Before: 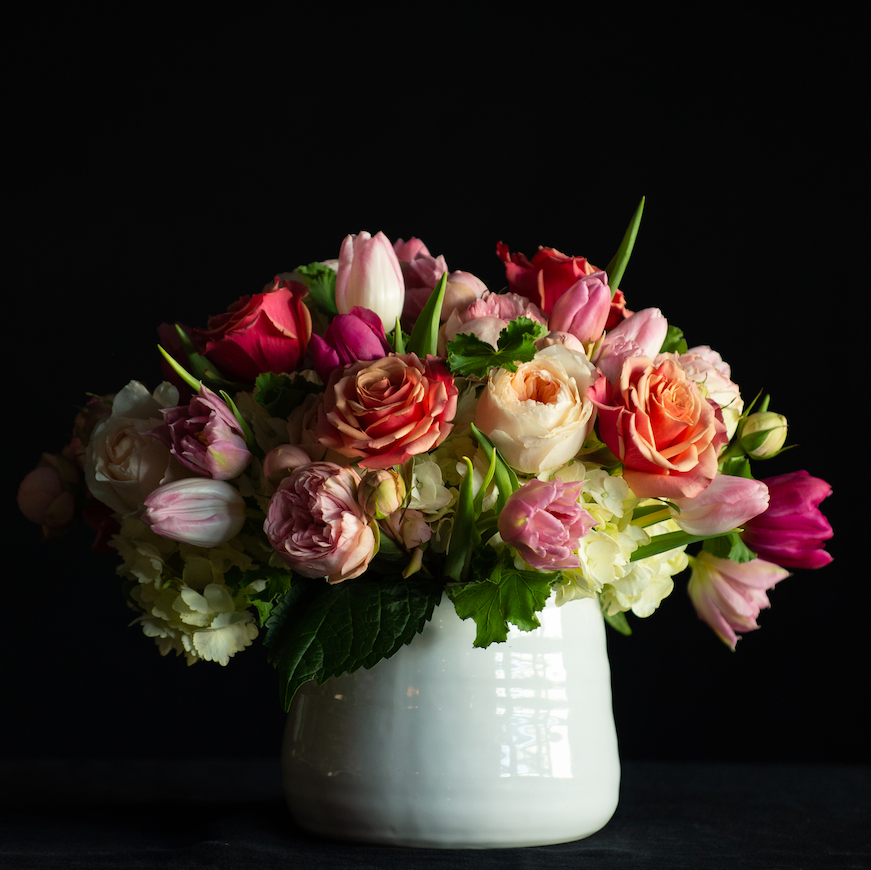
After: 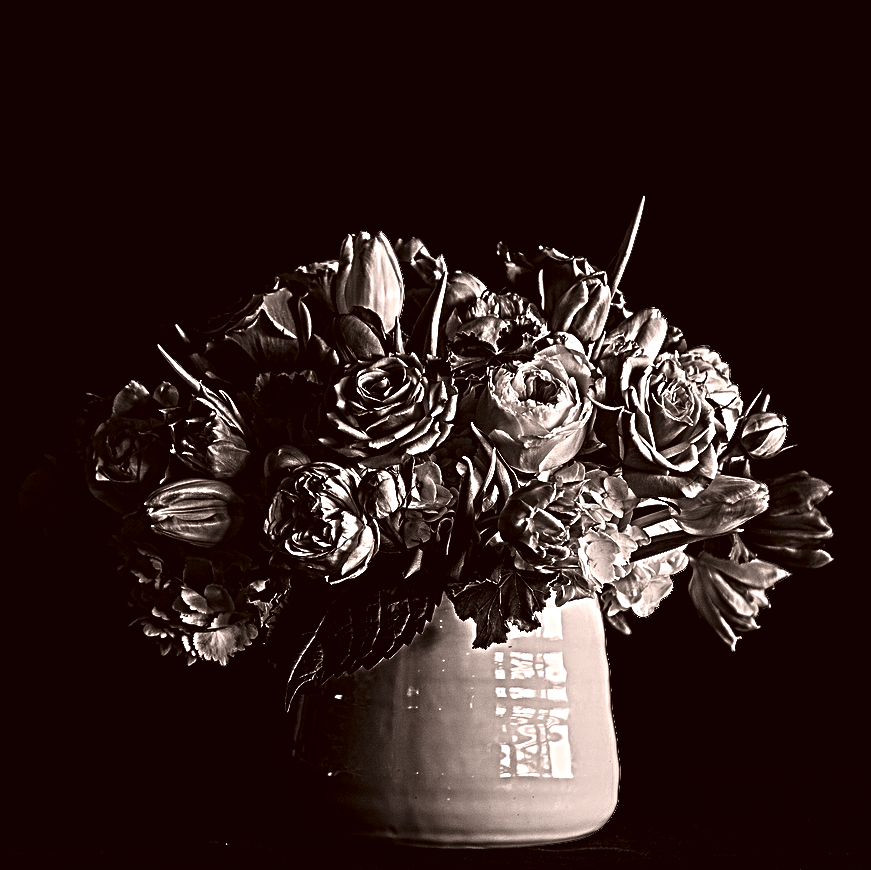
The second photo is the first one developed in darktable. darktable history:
contrast brightness saturation: contrast -0.035, brightness -0.6, saturation -0.994
shadows and highlights: shadows -0.989, highlights 41.85, highlights color adjustment 41.93%
contrast equalizer: octaves 7, y [[0.406, 0.494, 0.589, 0.753, 0.877, 0.999], [0.5 ×6], [0.5 ×6], [0 ×6], [0 ×6]]
color correction: highlights a* 10.18, highlights b* 9.79, shadows a* 7.97, shadows b* 8.44, saturation 0.766
sharpen: radius 3.968
